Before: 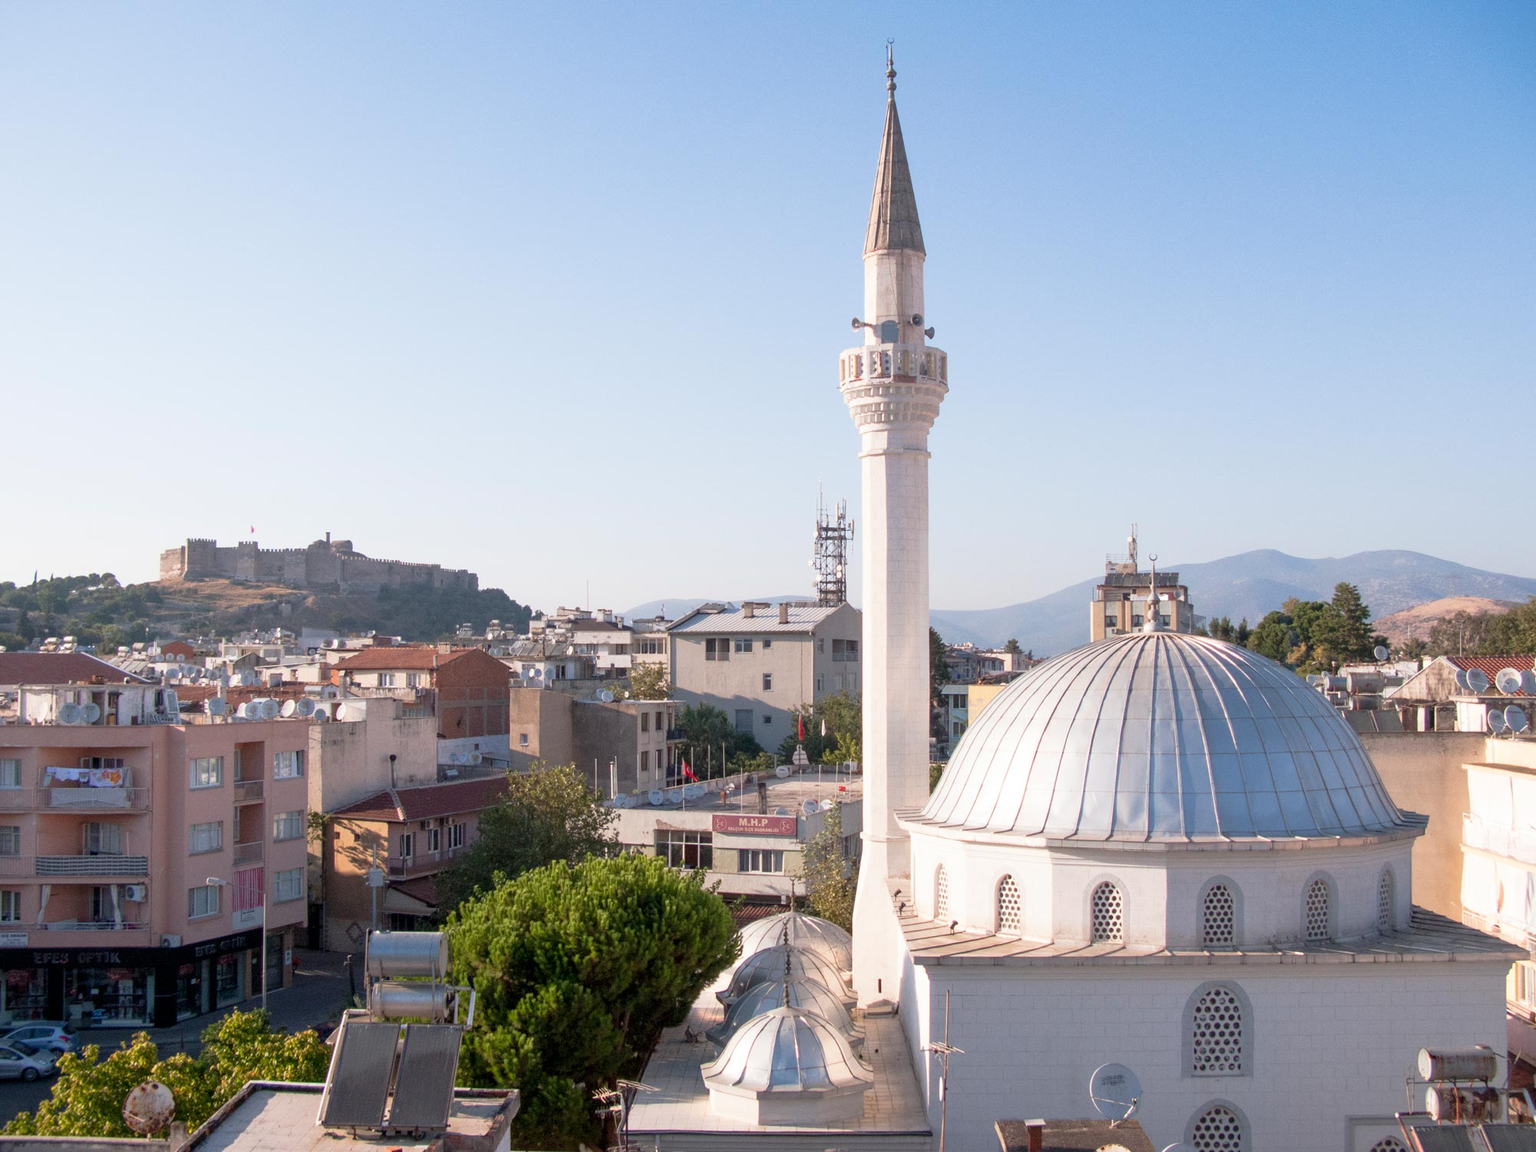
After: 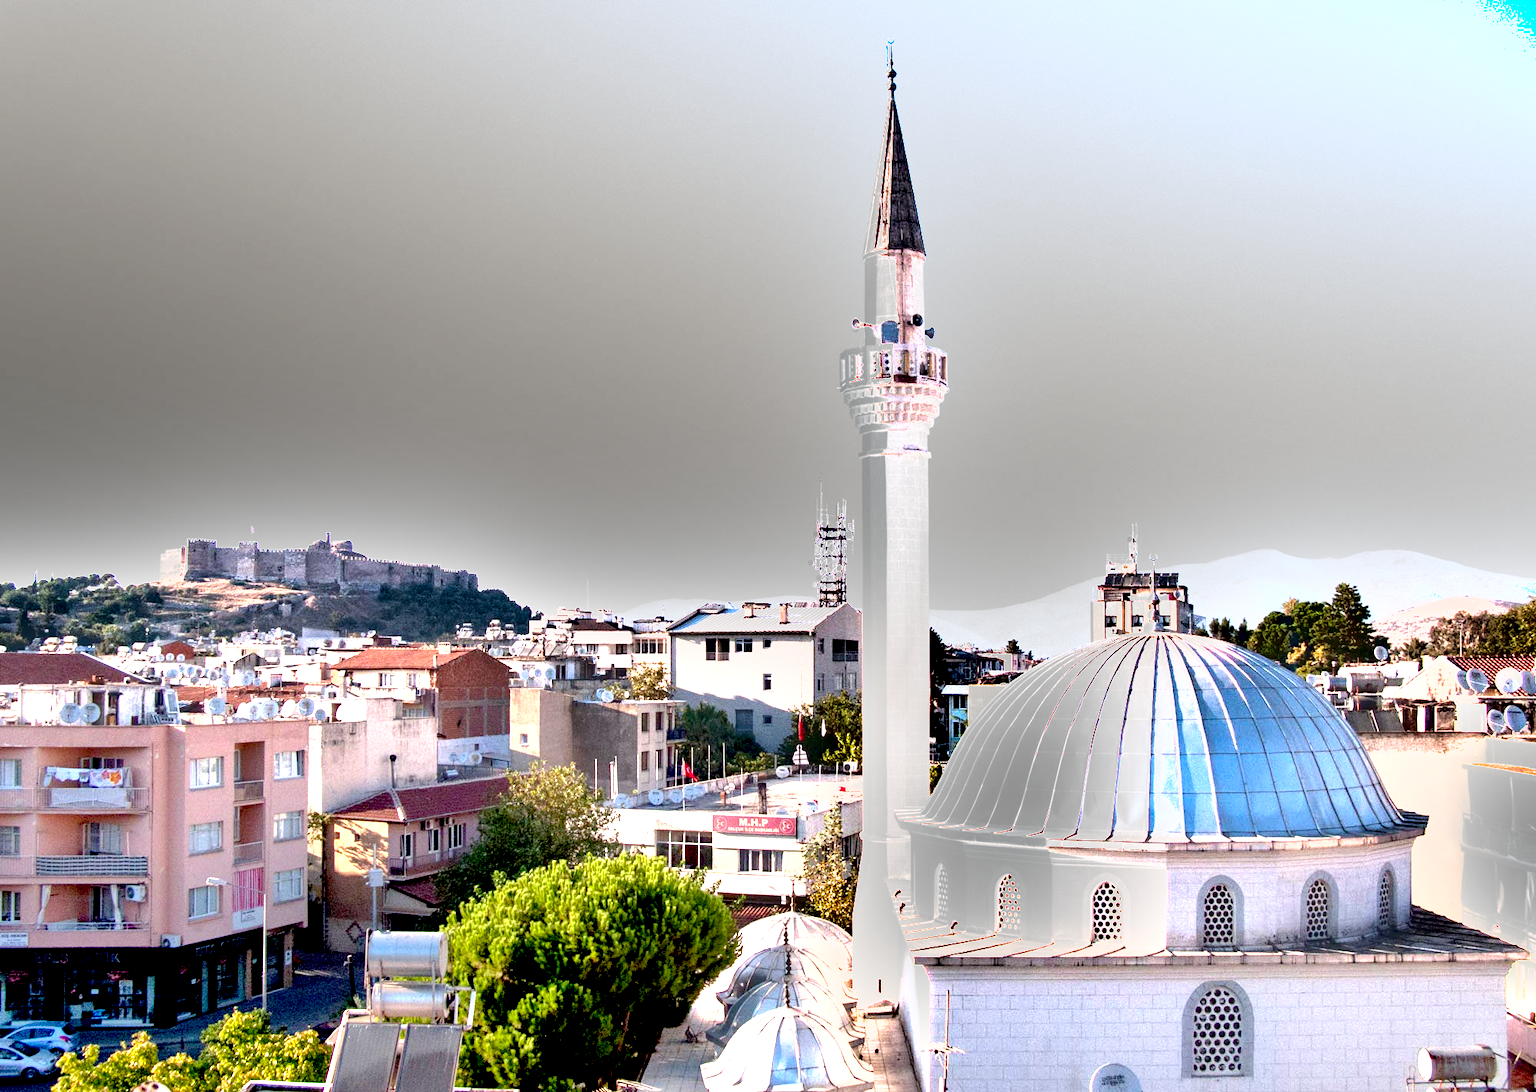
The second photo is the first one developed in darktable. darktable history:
crop and rotate: top 0%, bottom 5.097%
exposure: black level correction 0.016, exposure 1.774 EV, compensate highlight preservation false
shadows and highlights: soften with gaussian
